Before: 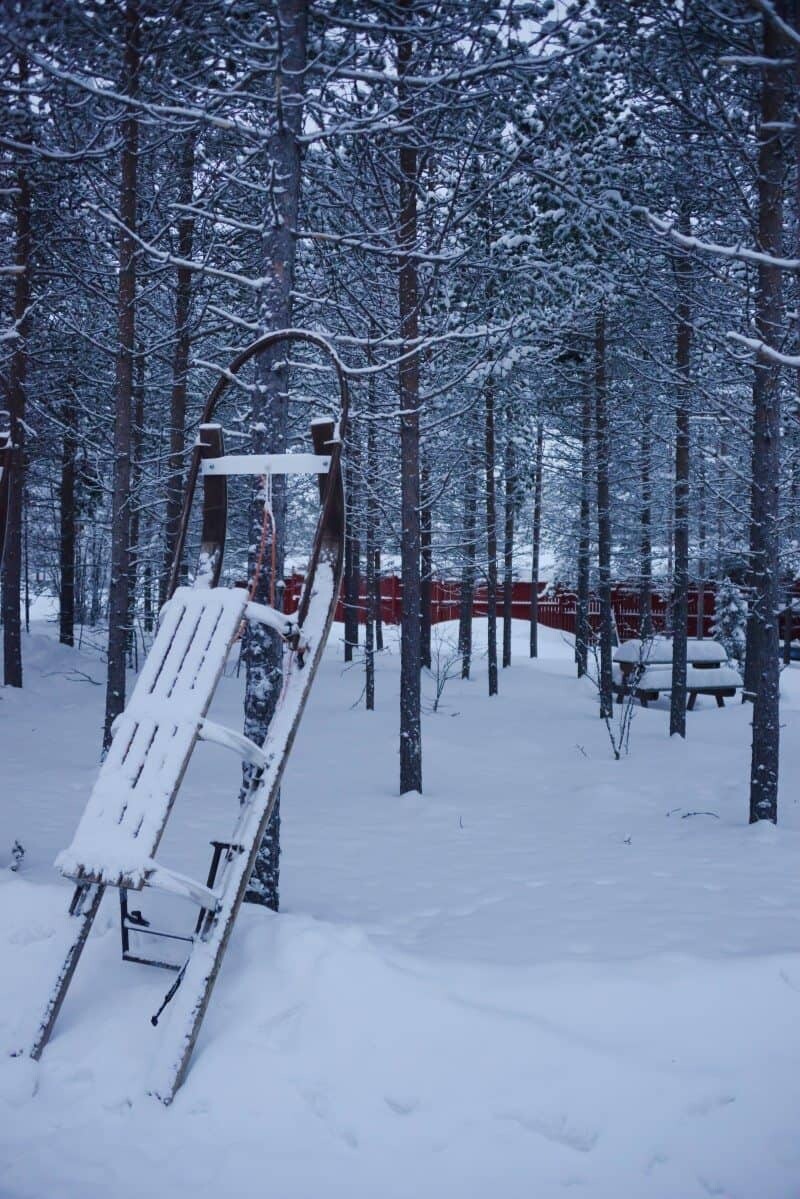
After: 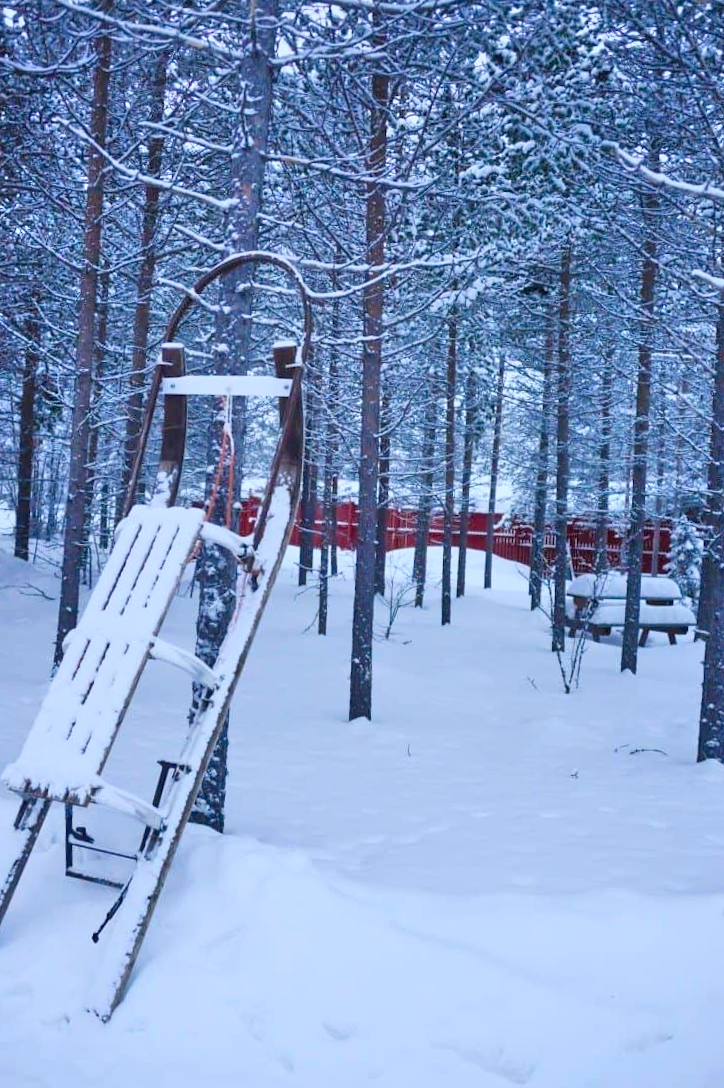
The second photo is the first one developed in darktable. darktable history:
crop and rotate: angle -2.08°, left 3.16%, top 3.869%, right 1.366%, bottom 0.448%
contrast brightness saturation: contrast 0.232, brightness 0.103, saturation 0.293
tone equalizer: -7 EV 0.155 EV, -6 EV 0.606 EV, -5 EV 1.16 EV, -4 EV 1.37 EV, -3 EV 1.16 EV, -2 EV 0.6 EV, -1 EV 0.151 EV
